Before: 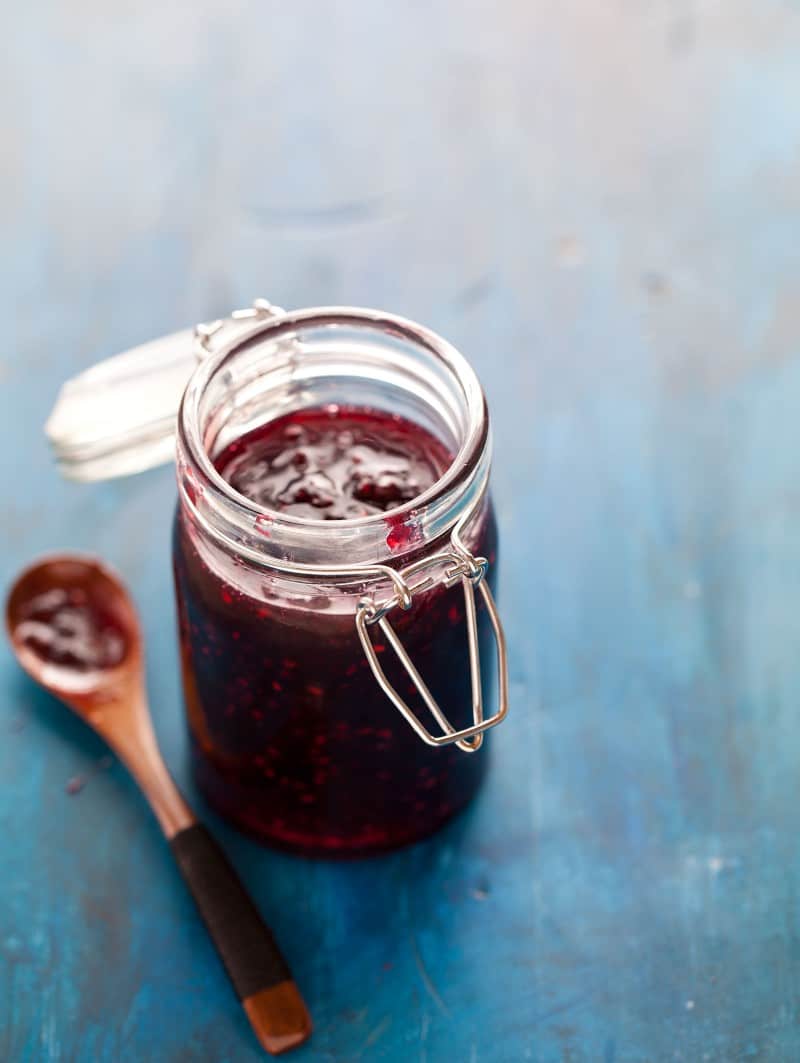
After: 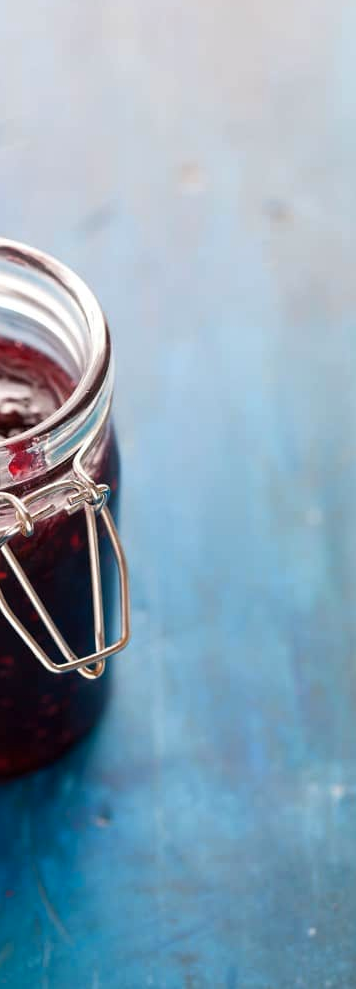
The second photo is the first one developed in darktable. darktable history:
color zones: curves: ch0 [(0.068, 0.464) (0.25, 0.5) (0.48, 0.508) (0.75, 0.536) (0.886, 0.476) (0.967, 0.456)]; ch1 [(0.066, 0.456) (0.25, 0.5) (0.616, 0.508) (0.746, 0.56) (0.934, 0.444)]
crop: left 47.33%, top 6.943%, right 8.07%
